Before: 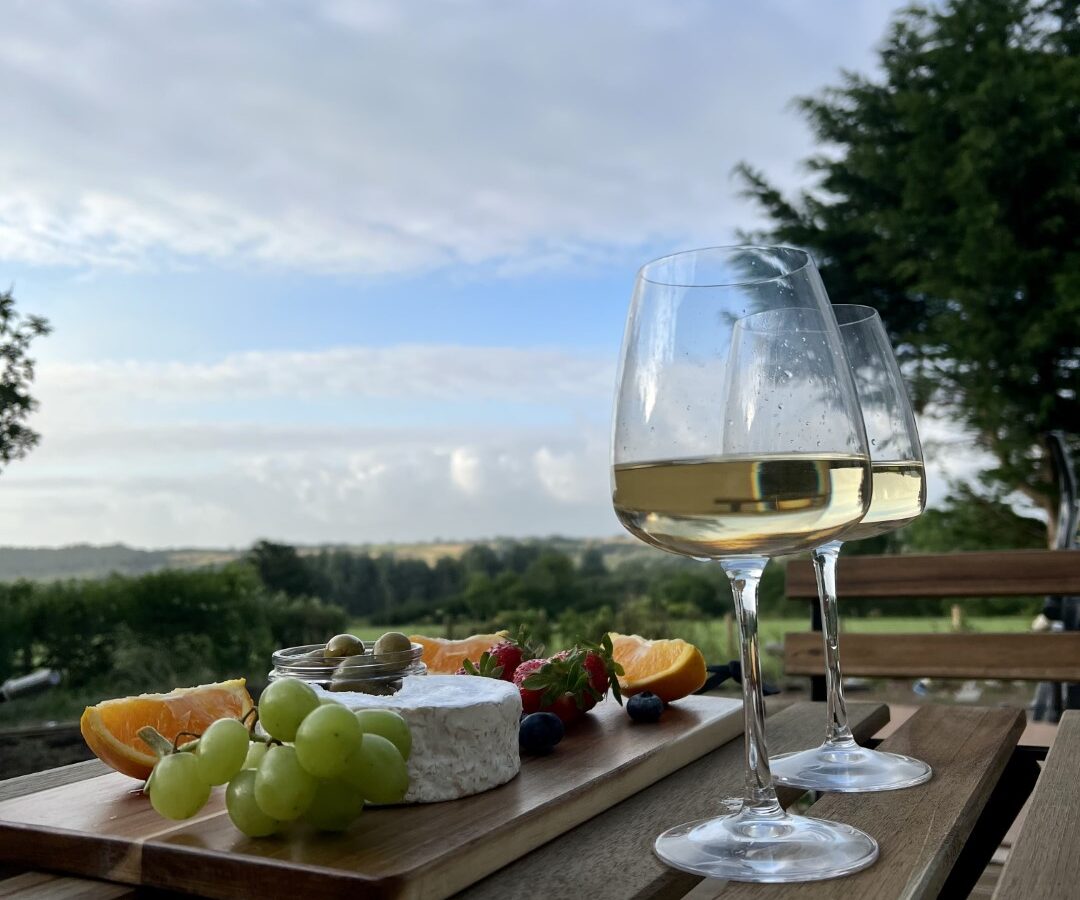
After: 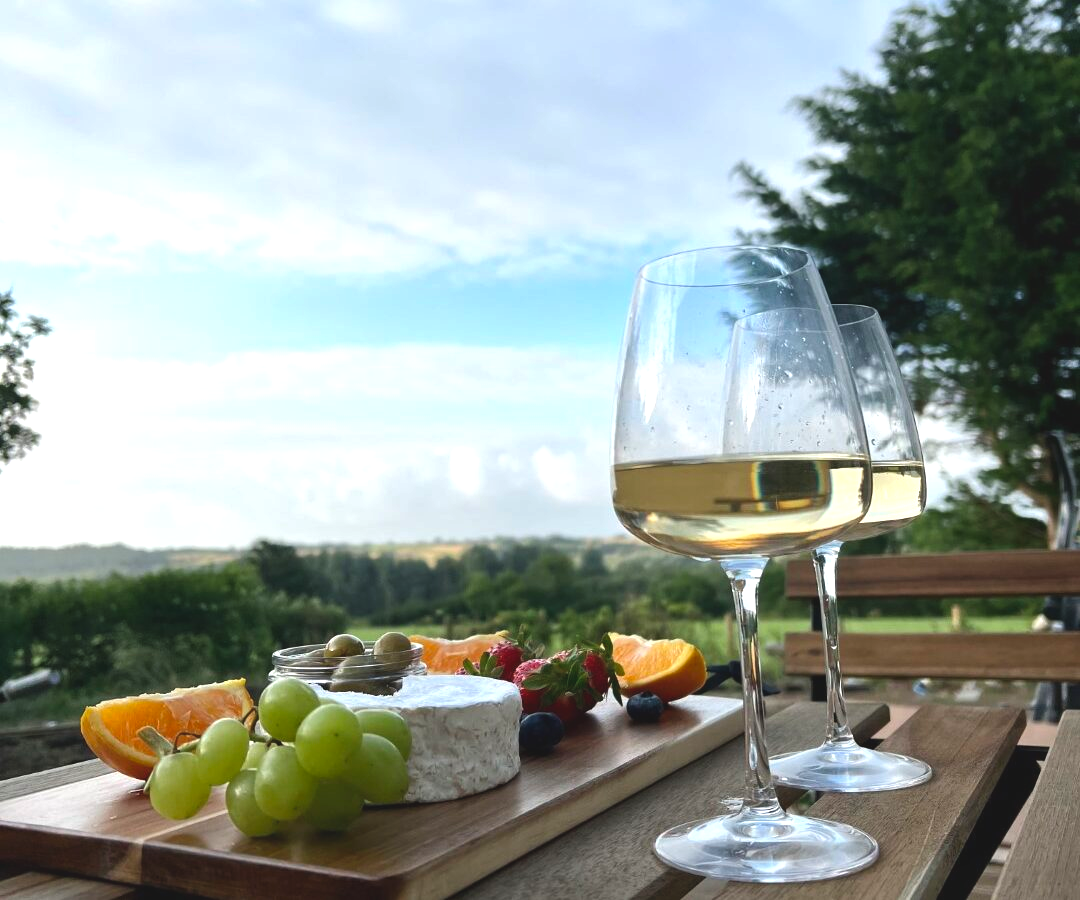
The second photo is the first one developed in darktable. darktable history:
exposure: black level correction -0.005, exposure 0.622 EV, compensate highlight preservation false
shadows and highlights: shadows 25, highlights -25
tone equalizer: on, module defaults
